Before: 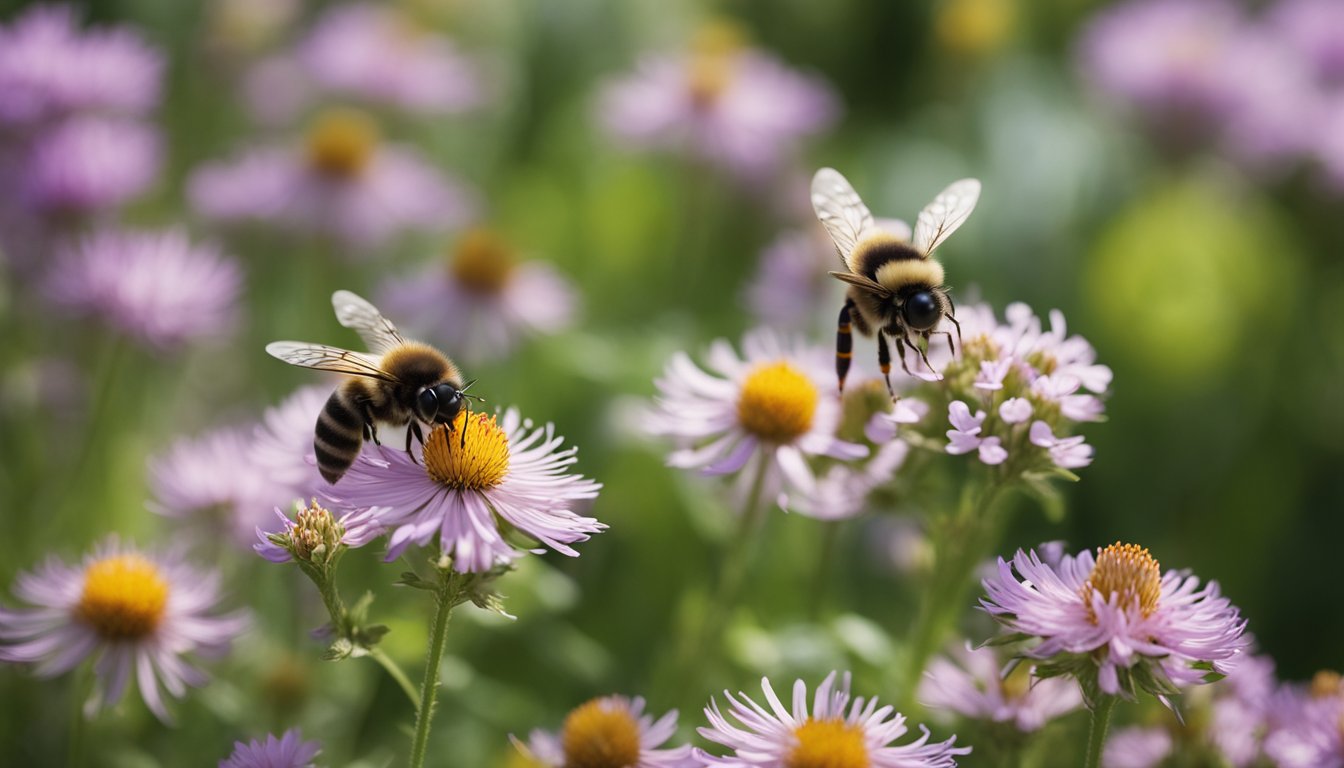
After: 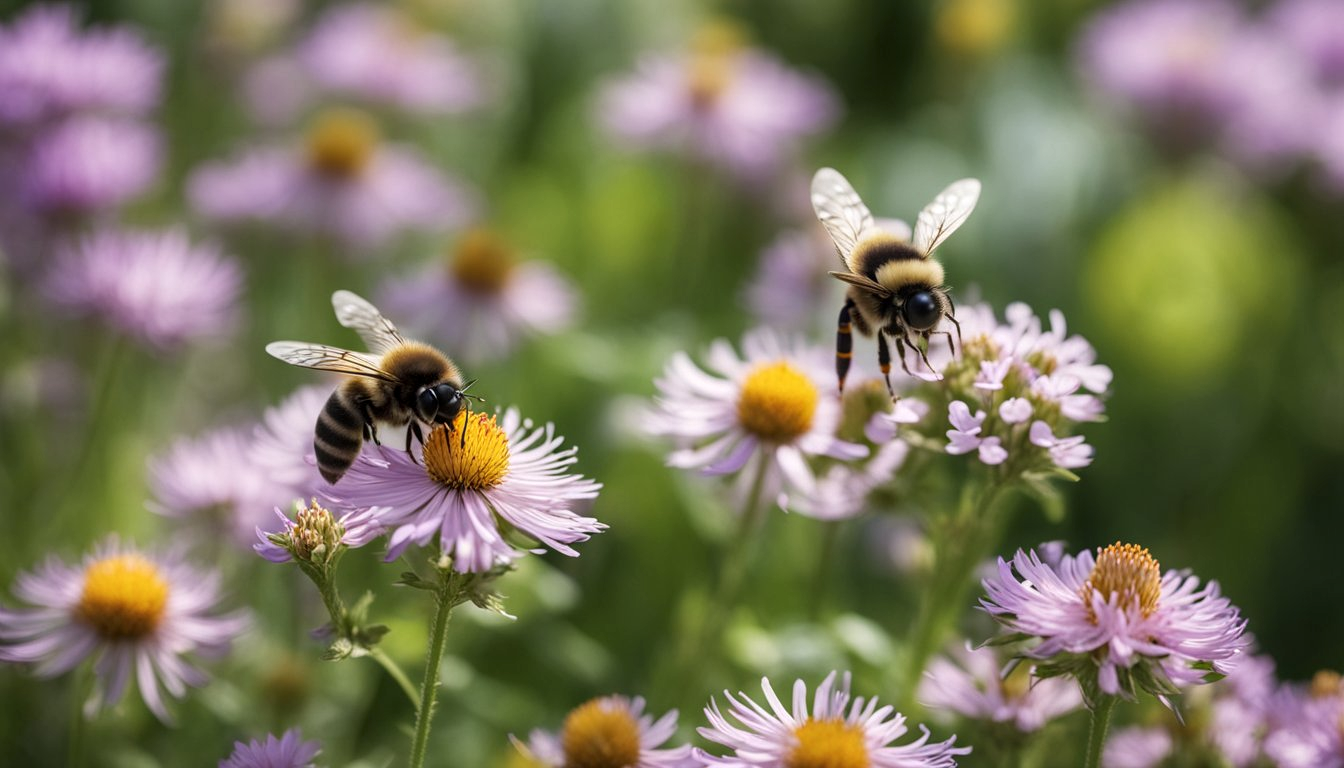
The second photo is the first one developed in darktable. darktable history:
local contrast: on, module defaults
color correction: highlights b* -0.032
